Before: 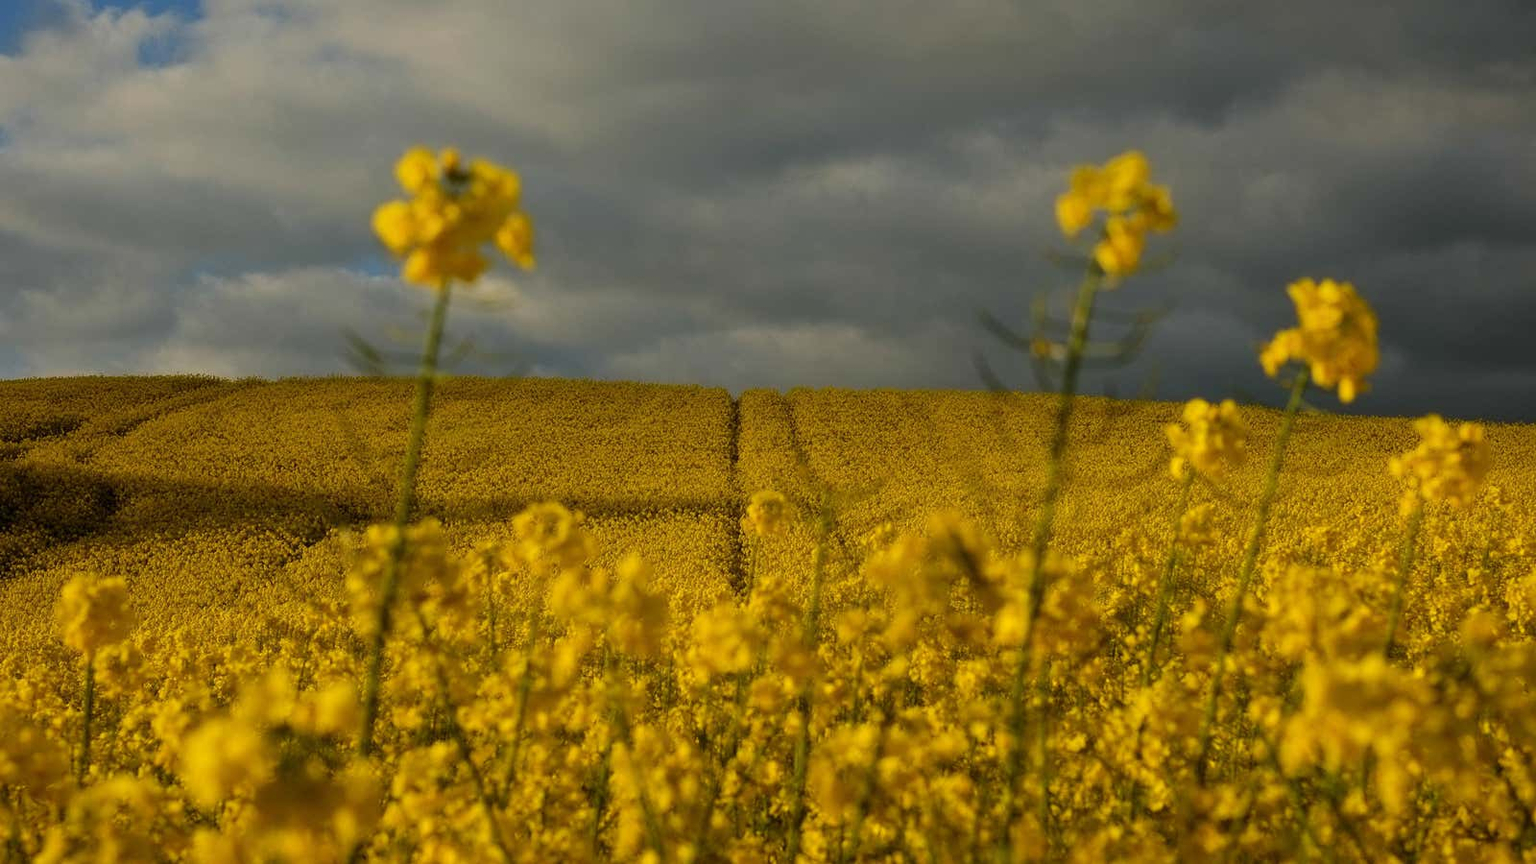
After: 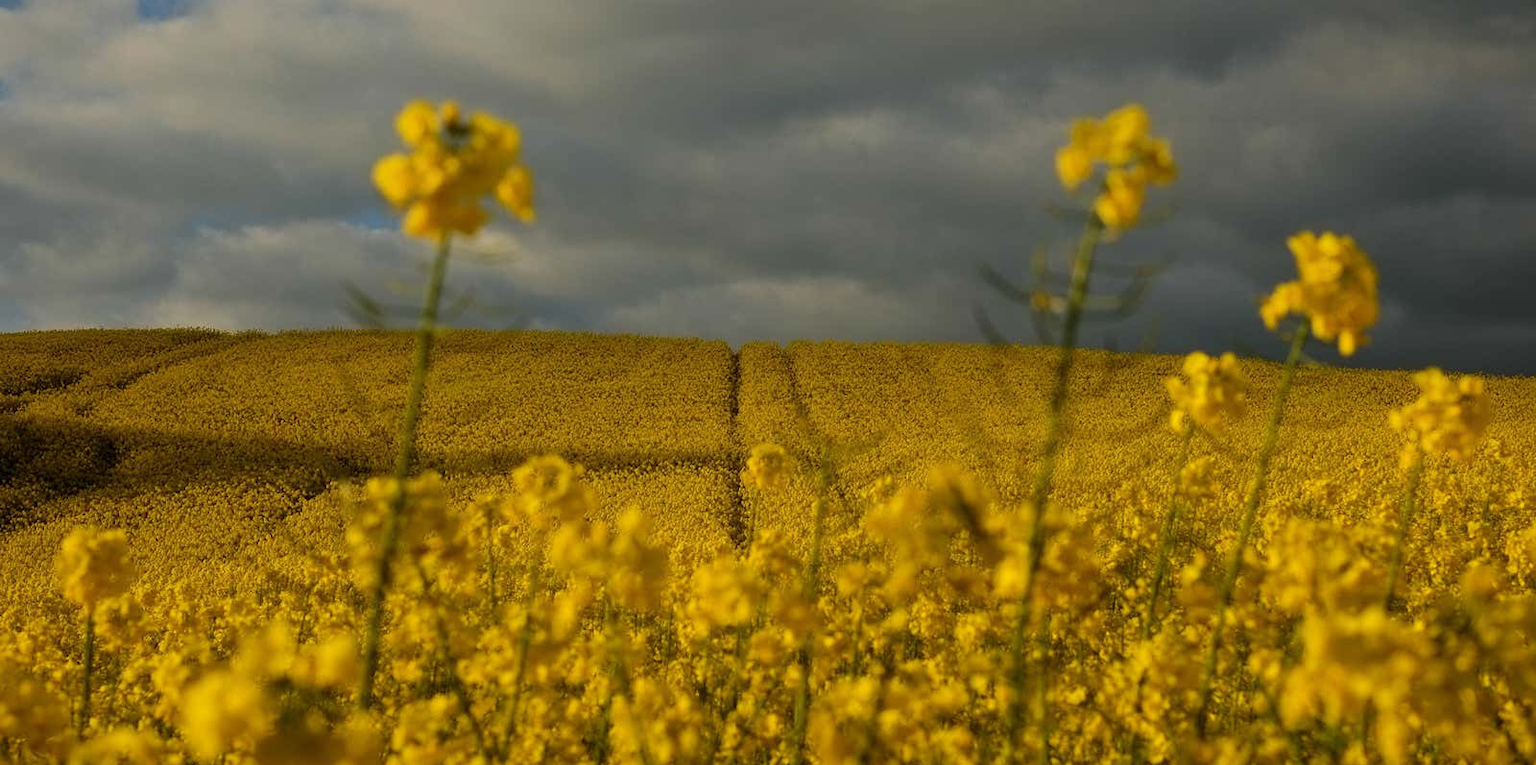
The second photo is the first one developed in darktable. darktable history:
crop and rotate: top 5.458%, bottom 5.922%
